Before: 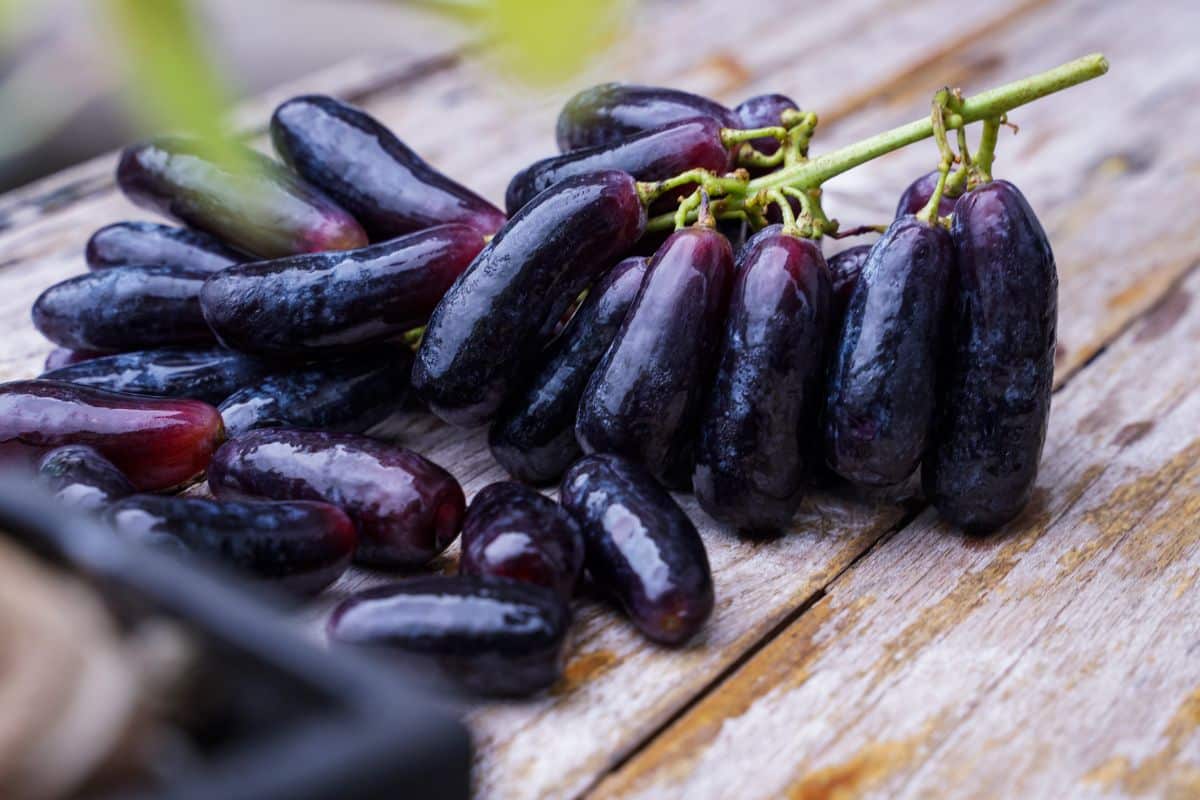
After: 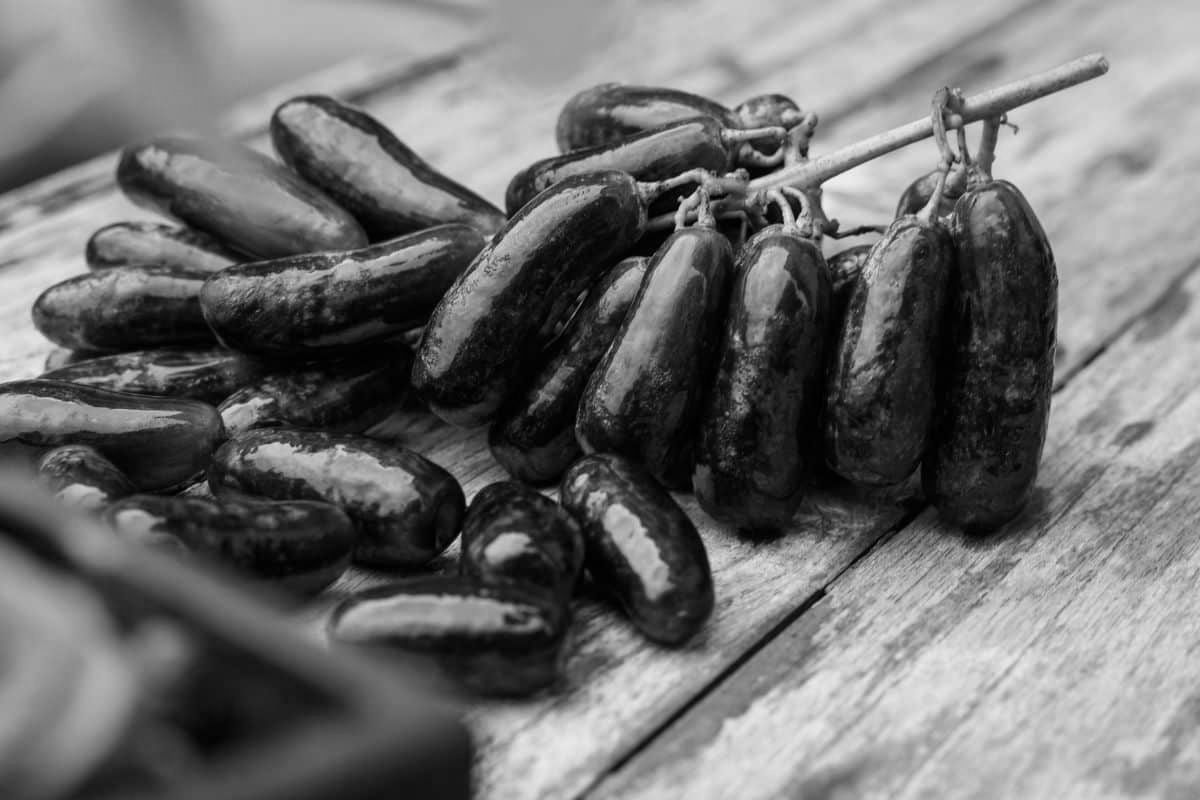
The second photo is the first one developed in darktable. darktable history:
exposure: compensate highlight preservation false
color calibration: output gray [0.23, 0.37, 0.4, 0], gray › normalize channels true, illuminant same as pipeline (D50), adaptation XYZ, x 0.346, y 0.359, gamut compression 0
